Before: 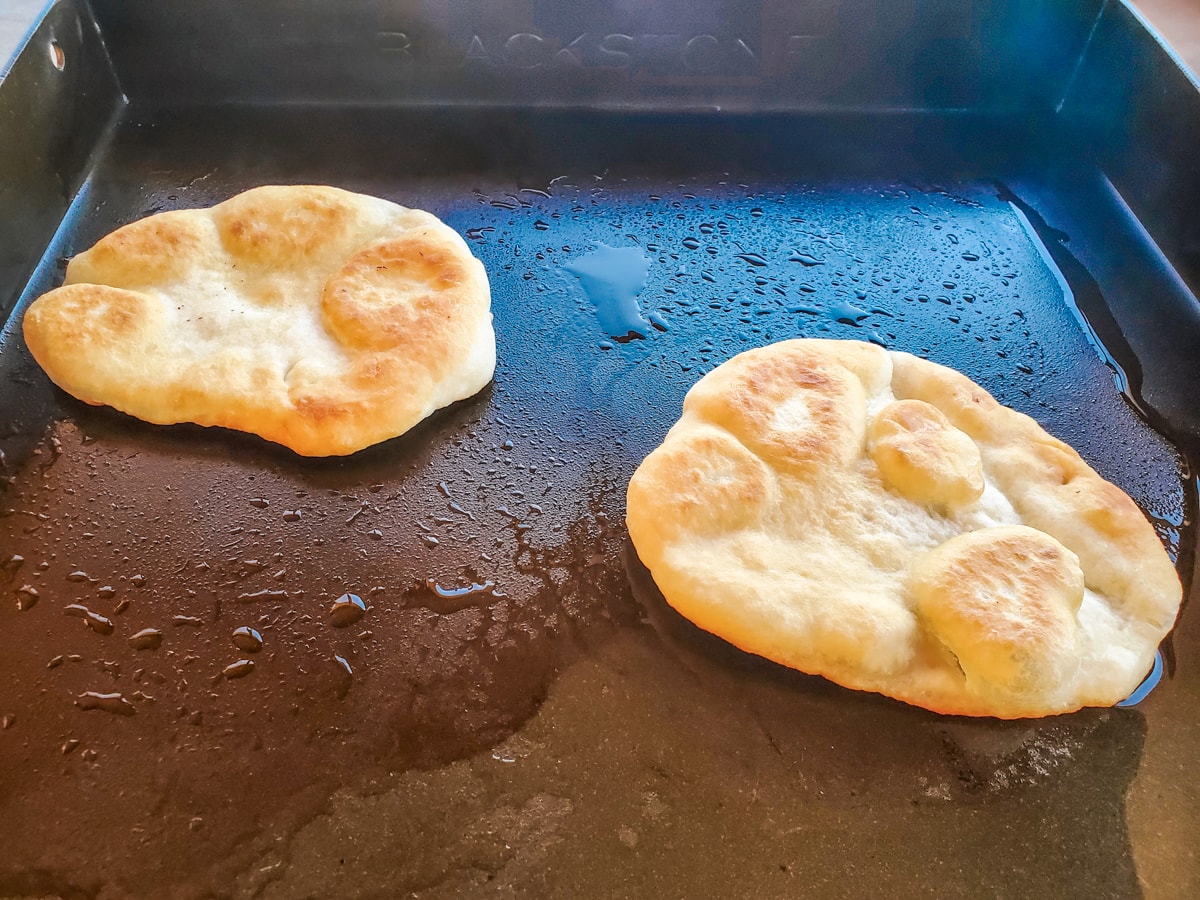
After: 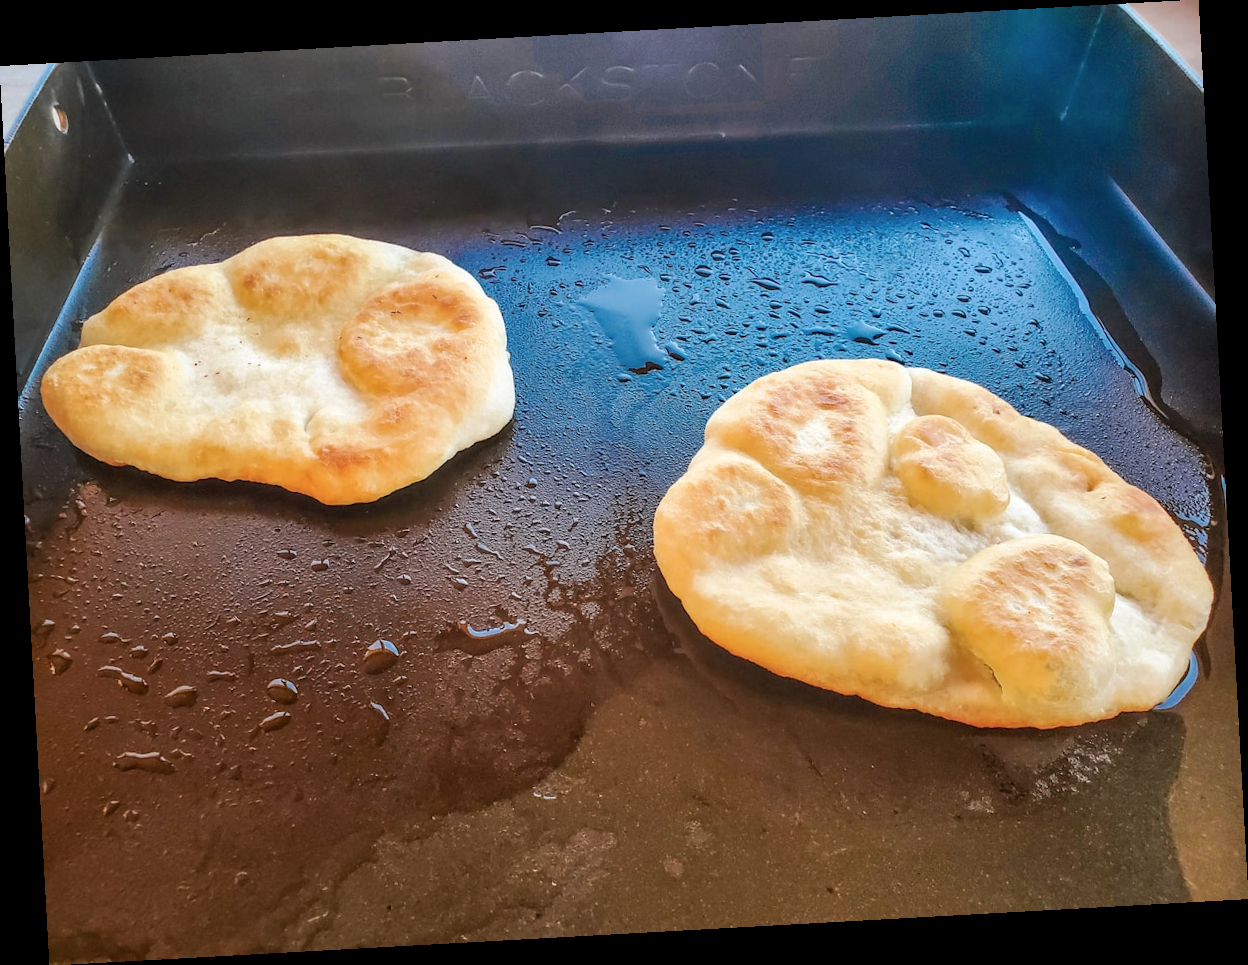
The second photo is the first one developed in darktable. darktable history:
contrast brightness saturation: saturation -0.05
rotate and perspective: rotation -3.18°, automatic cropping off
